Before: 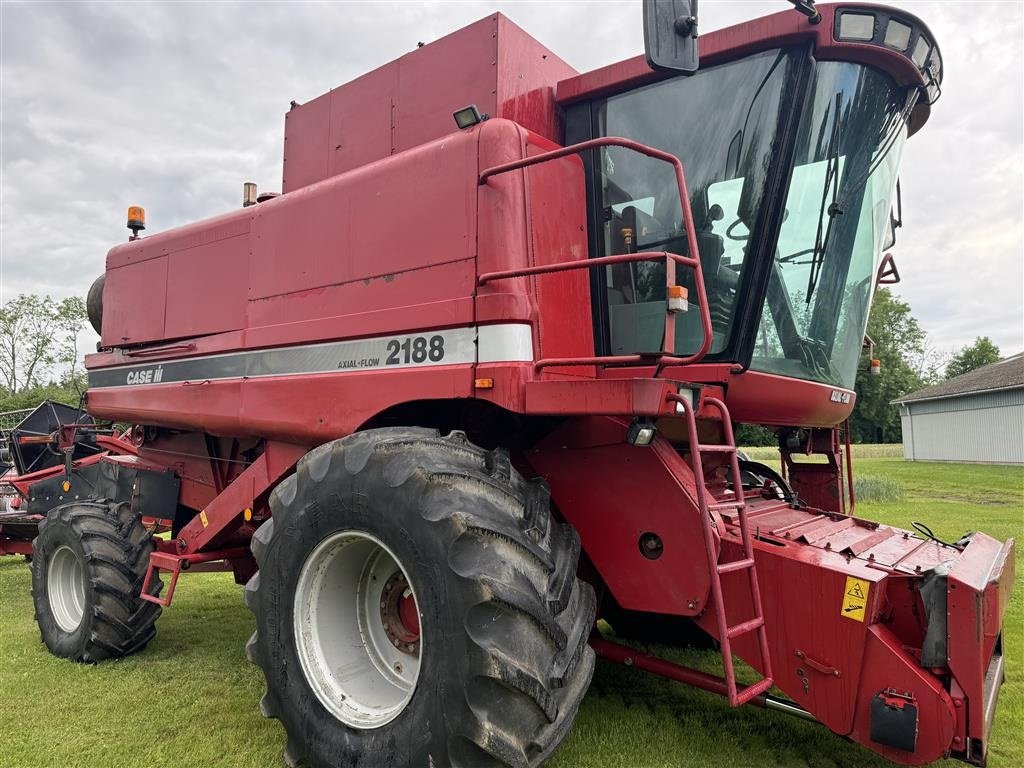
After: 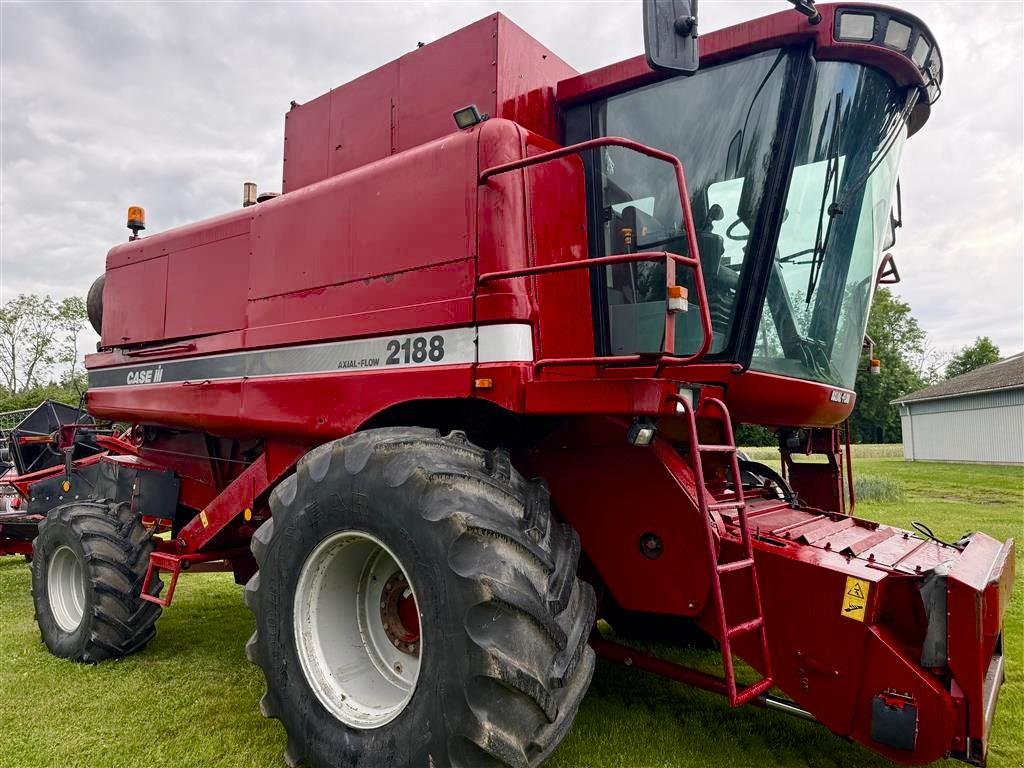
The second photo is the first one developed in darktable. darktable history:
color balance rgb: shadows lift › luminance -19.973%, highlights gain › chroma 0.171%, highlights gain › hue 330.02°, perceptual saturation grading › global saturation 20%, perceptual saturation grading › highlights -25.755%, perceptual saturation grading › shadows 26.012%, saturation formula JzAzBz (2021)
